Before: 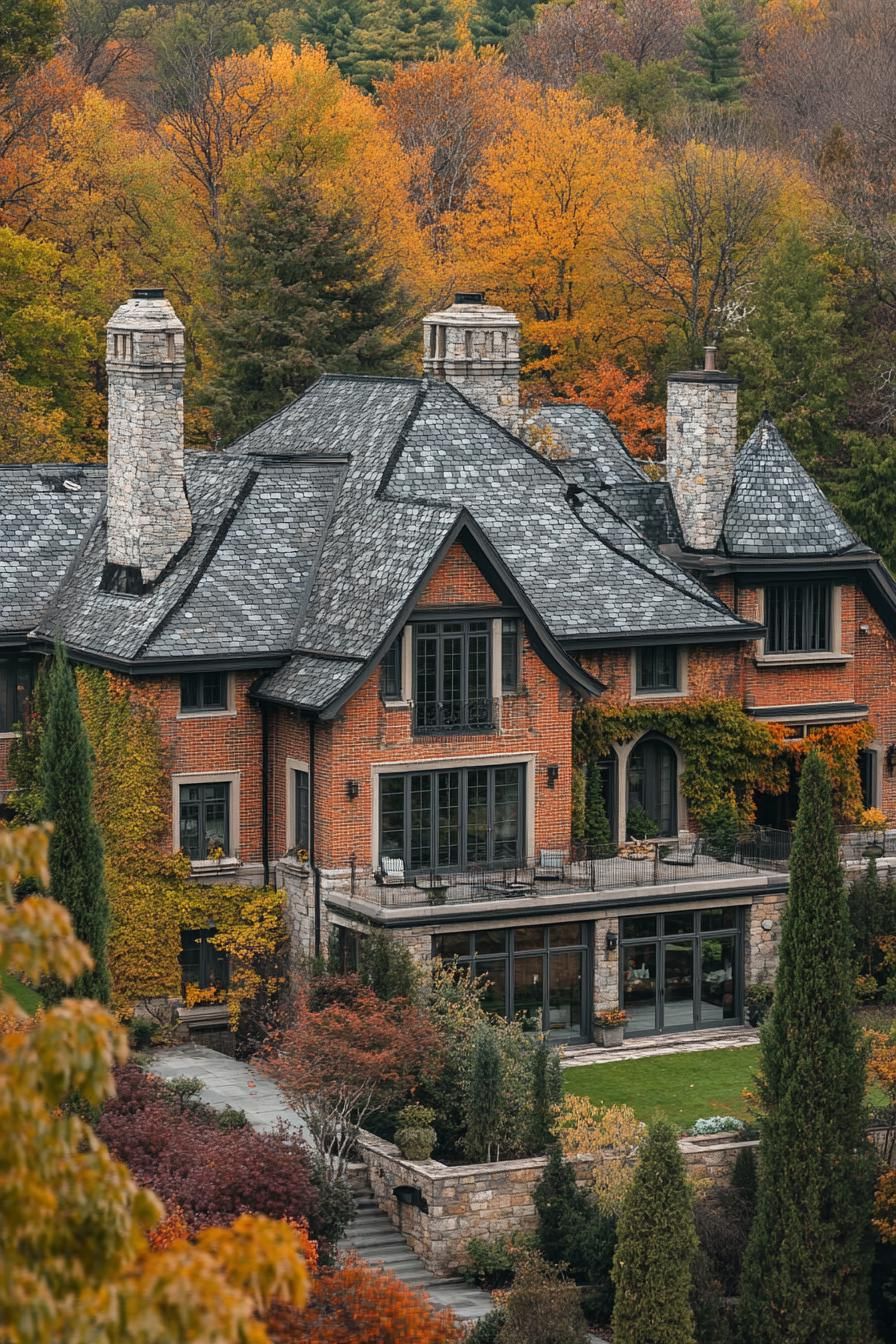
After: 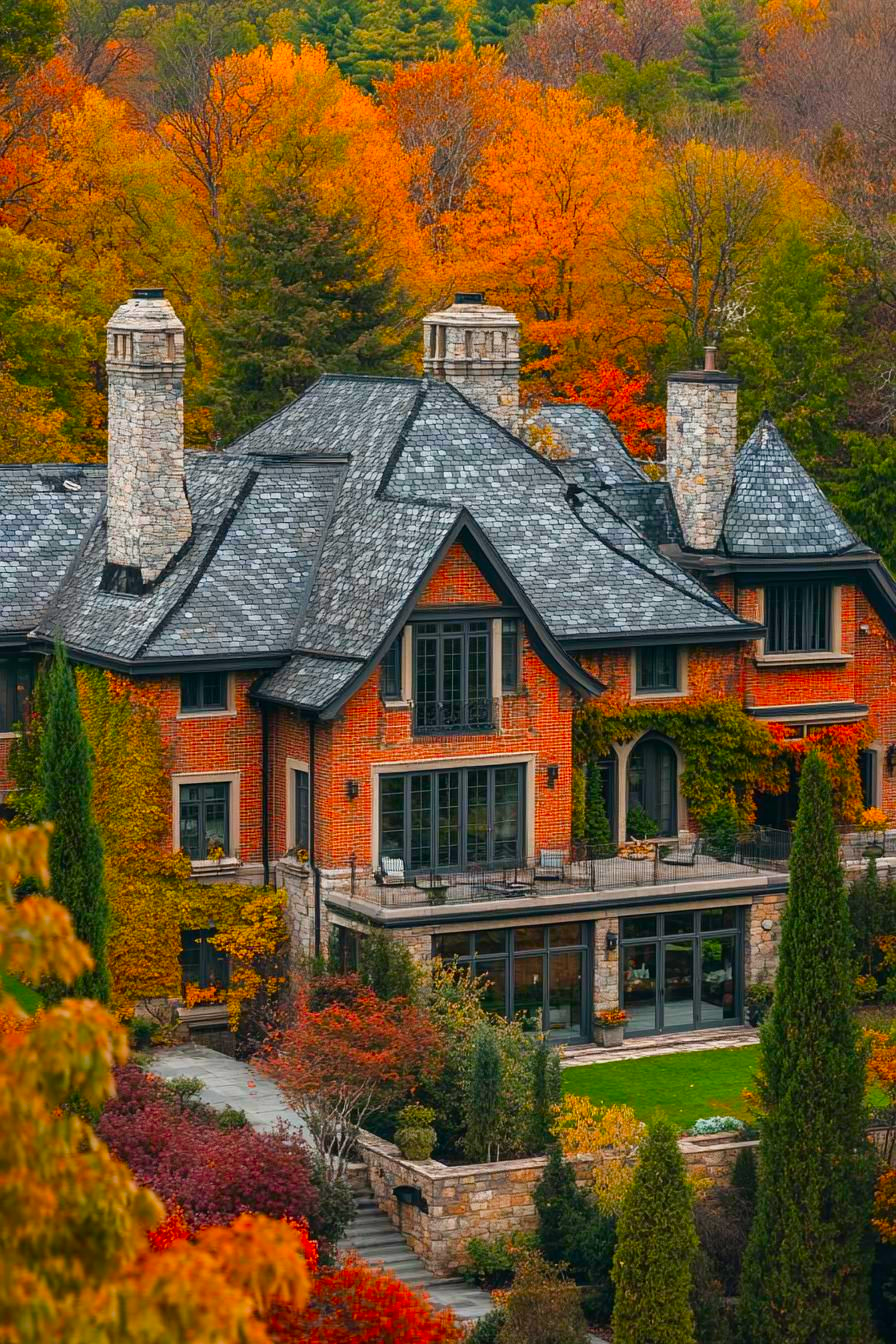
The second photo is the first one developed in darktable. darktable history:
color correction: saturation 1.8
color balance rgb: linear chroma grading › shadows 19.44%, linear chroma grading › highlights 3.42%, linear chroma grading › mid-tones 10.16%
